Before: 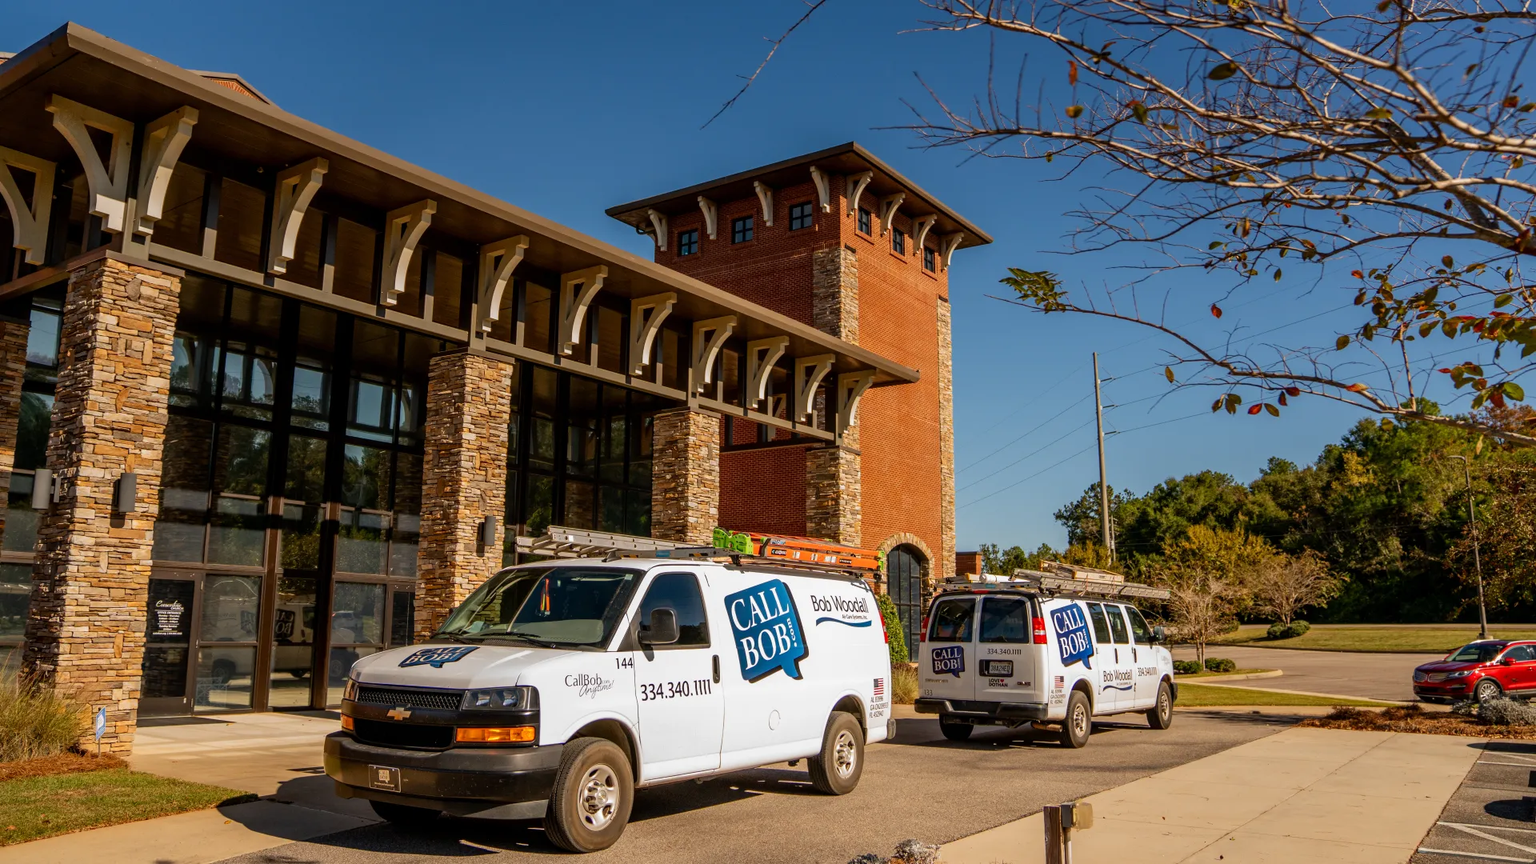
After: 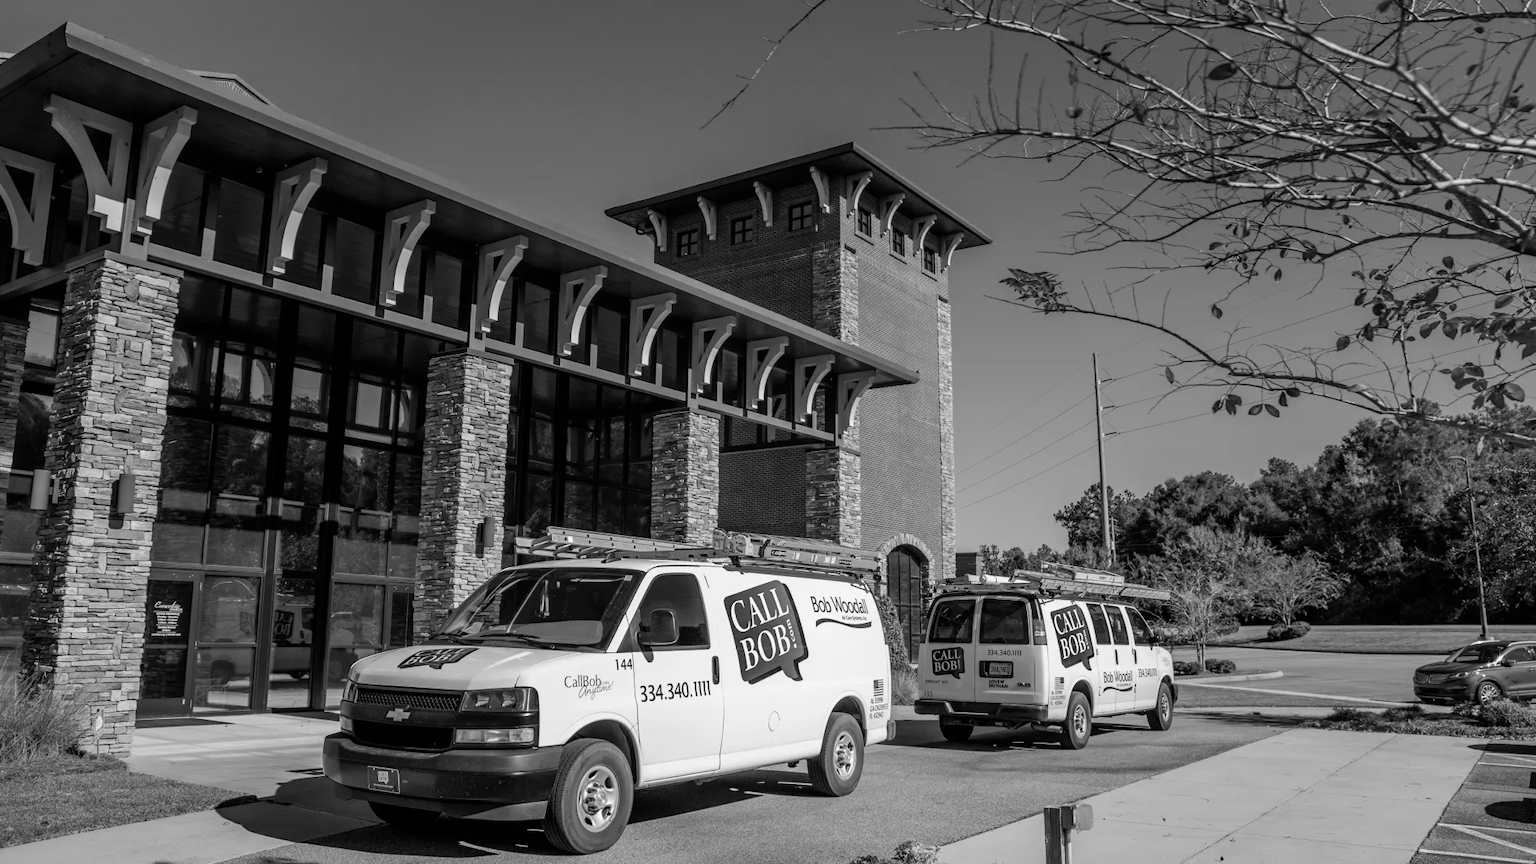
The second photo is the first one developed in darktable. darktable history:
monochrome: on, module defaults
crop and rotate: left 0.126%
